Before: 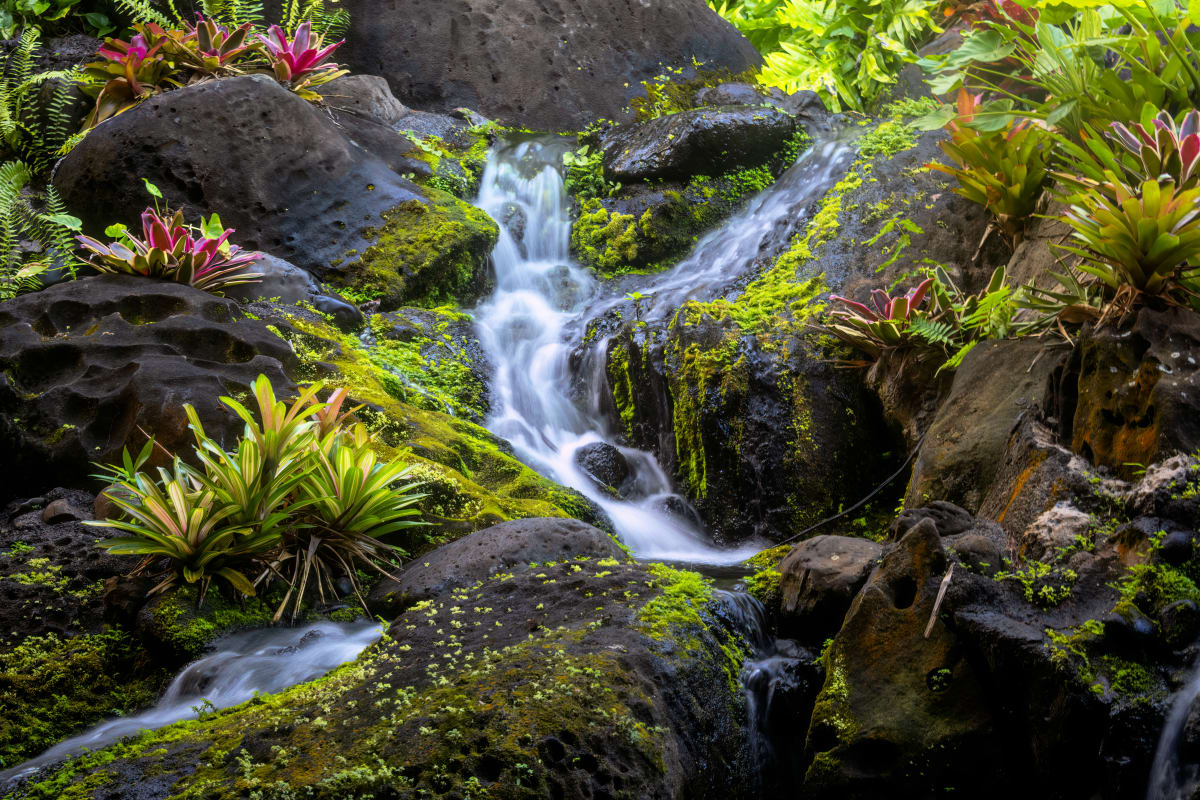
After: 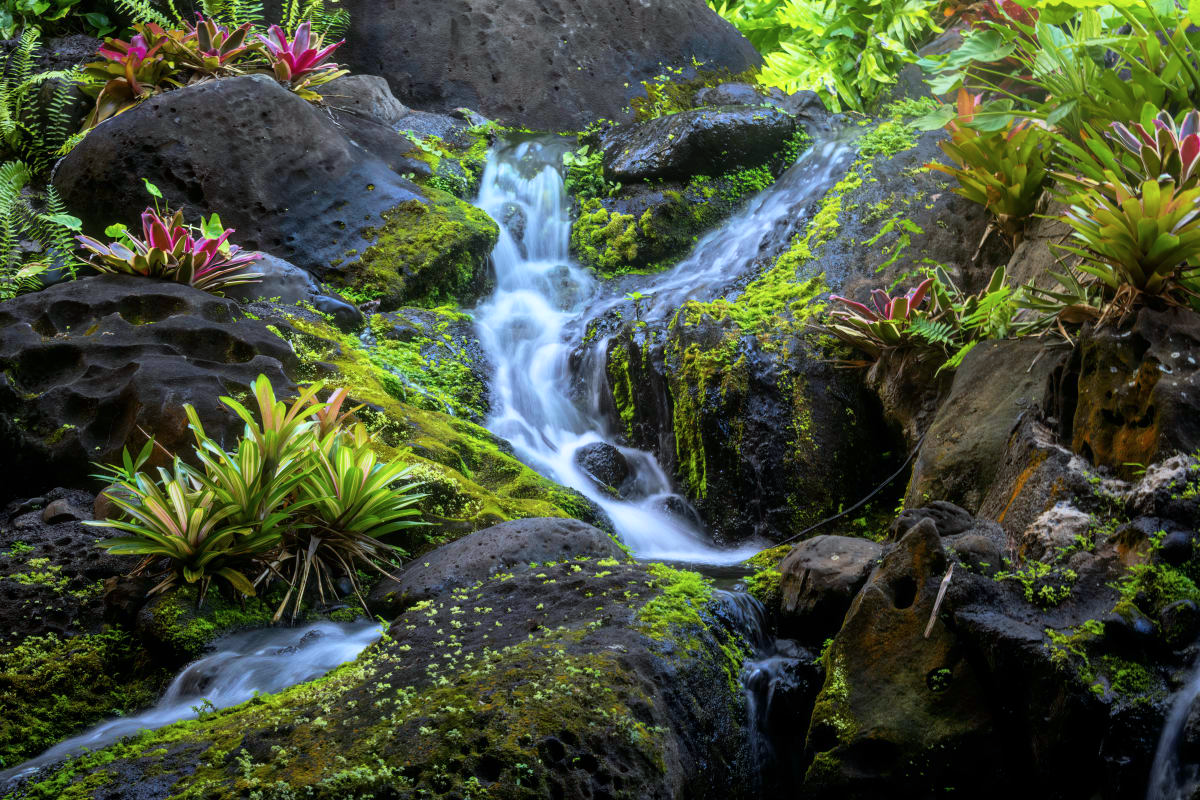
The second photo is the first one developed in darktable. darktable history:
color calibration: gray › normalize channels true, illuminant Planckian (black body), x 0.368, y 0.361, temperature 4275.32 K, gamut compression 0.002
